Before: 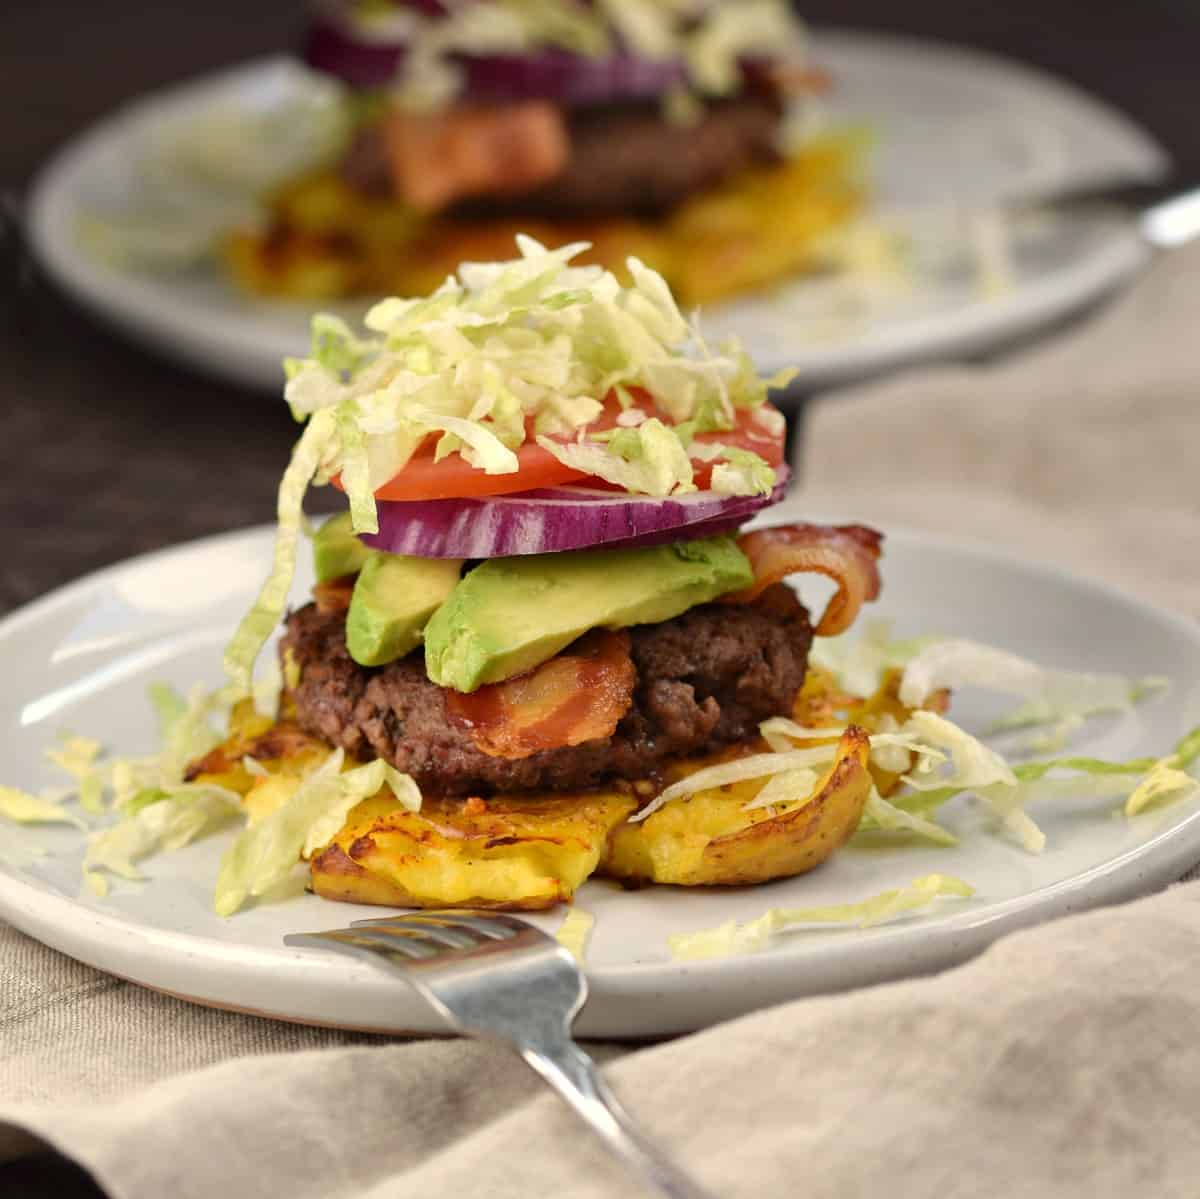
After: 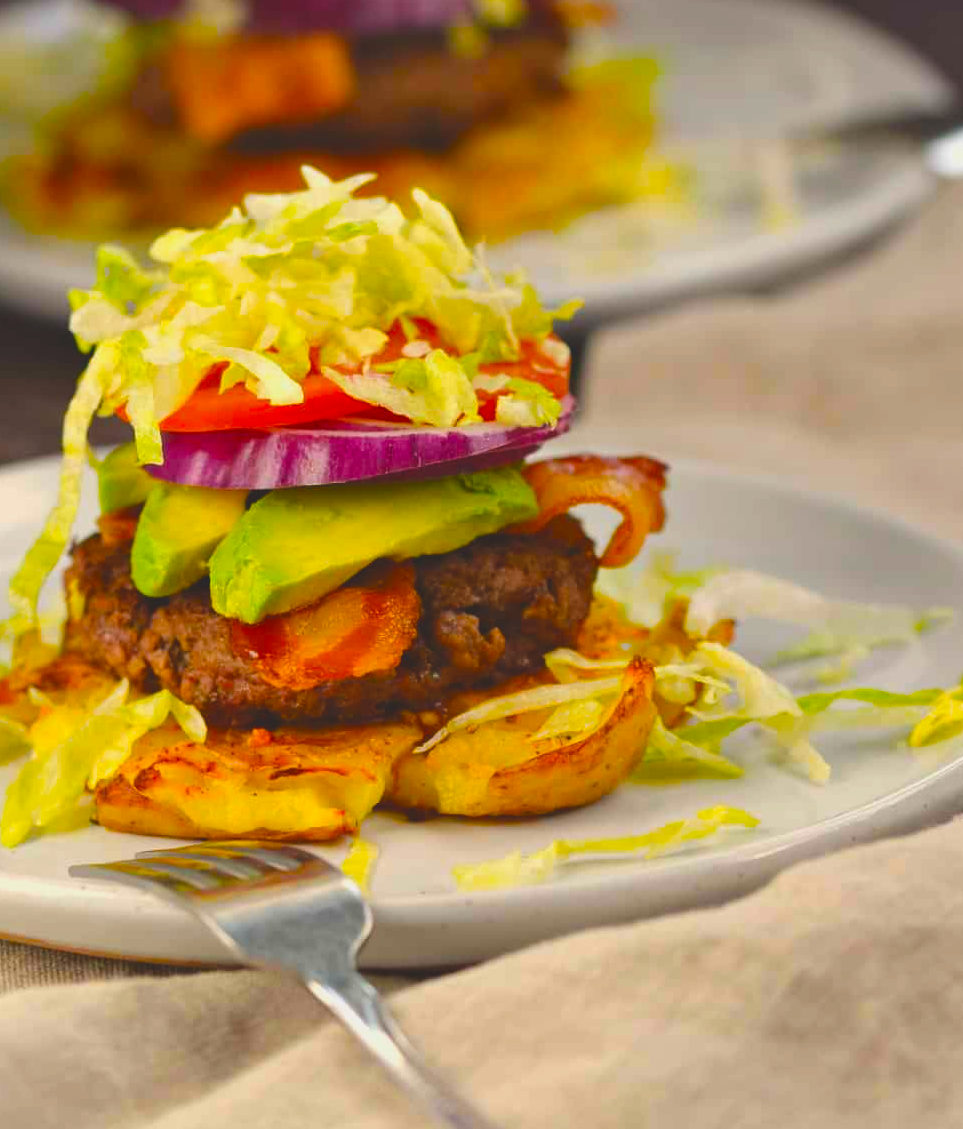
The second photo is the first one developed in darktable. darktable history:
exposure: black level correction -0.015, compensate highlight preservation false
crop and rotate: left 17.959%, top 5.771%, right 1.742%
color balance: input saturation 134.34%, contrast -10.04%, contrast fulcrum 19.67%, output saturation 133.51%
